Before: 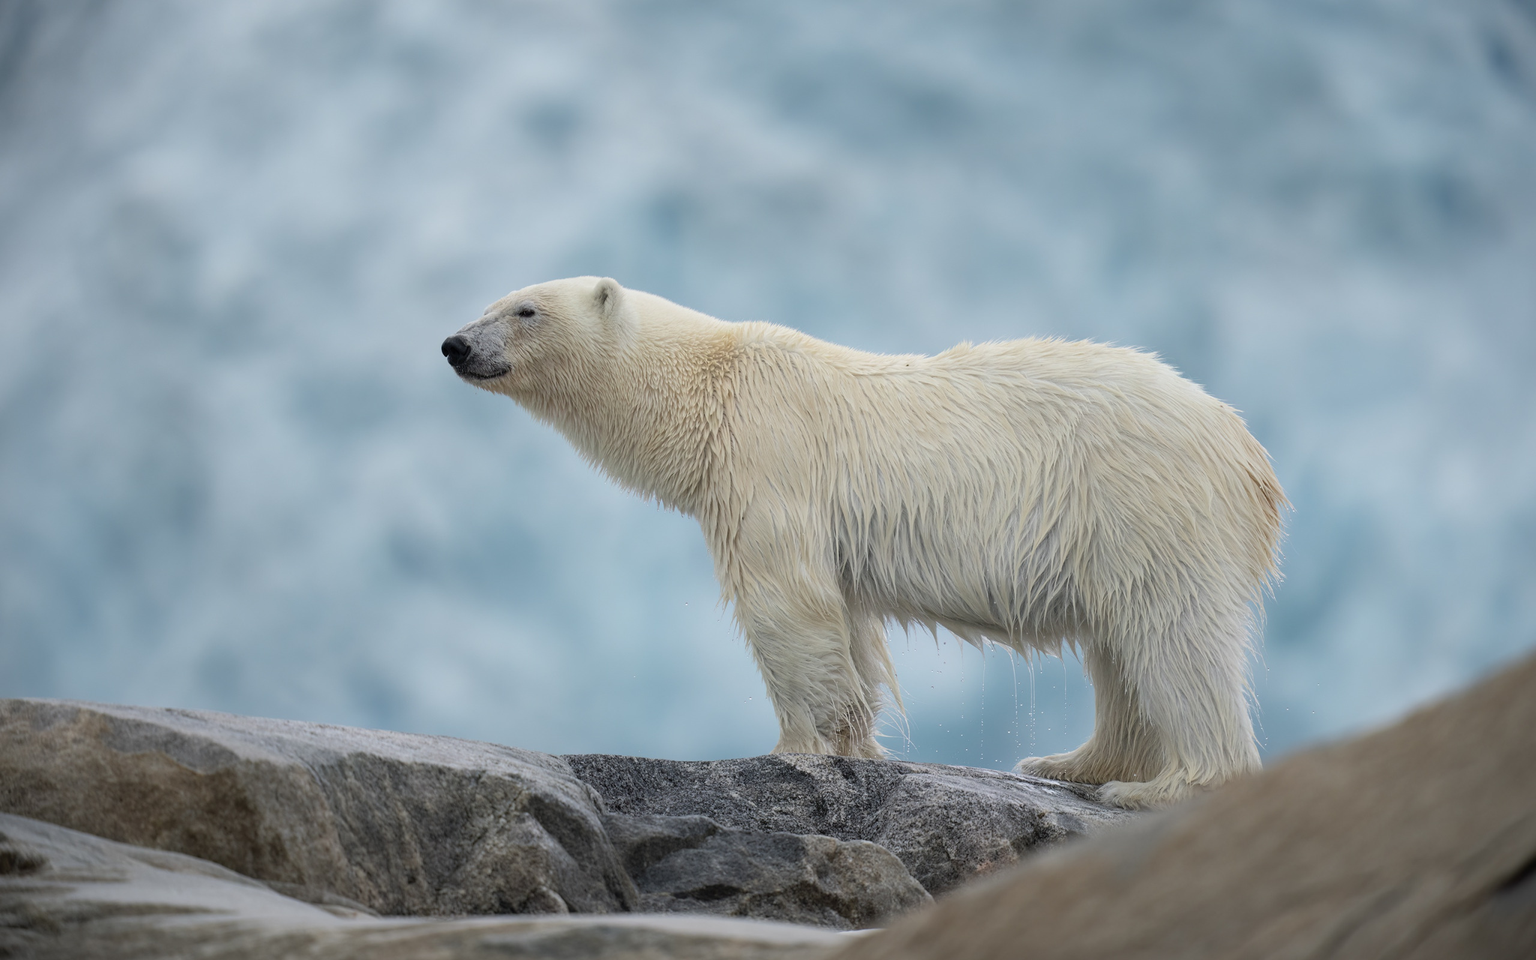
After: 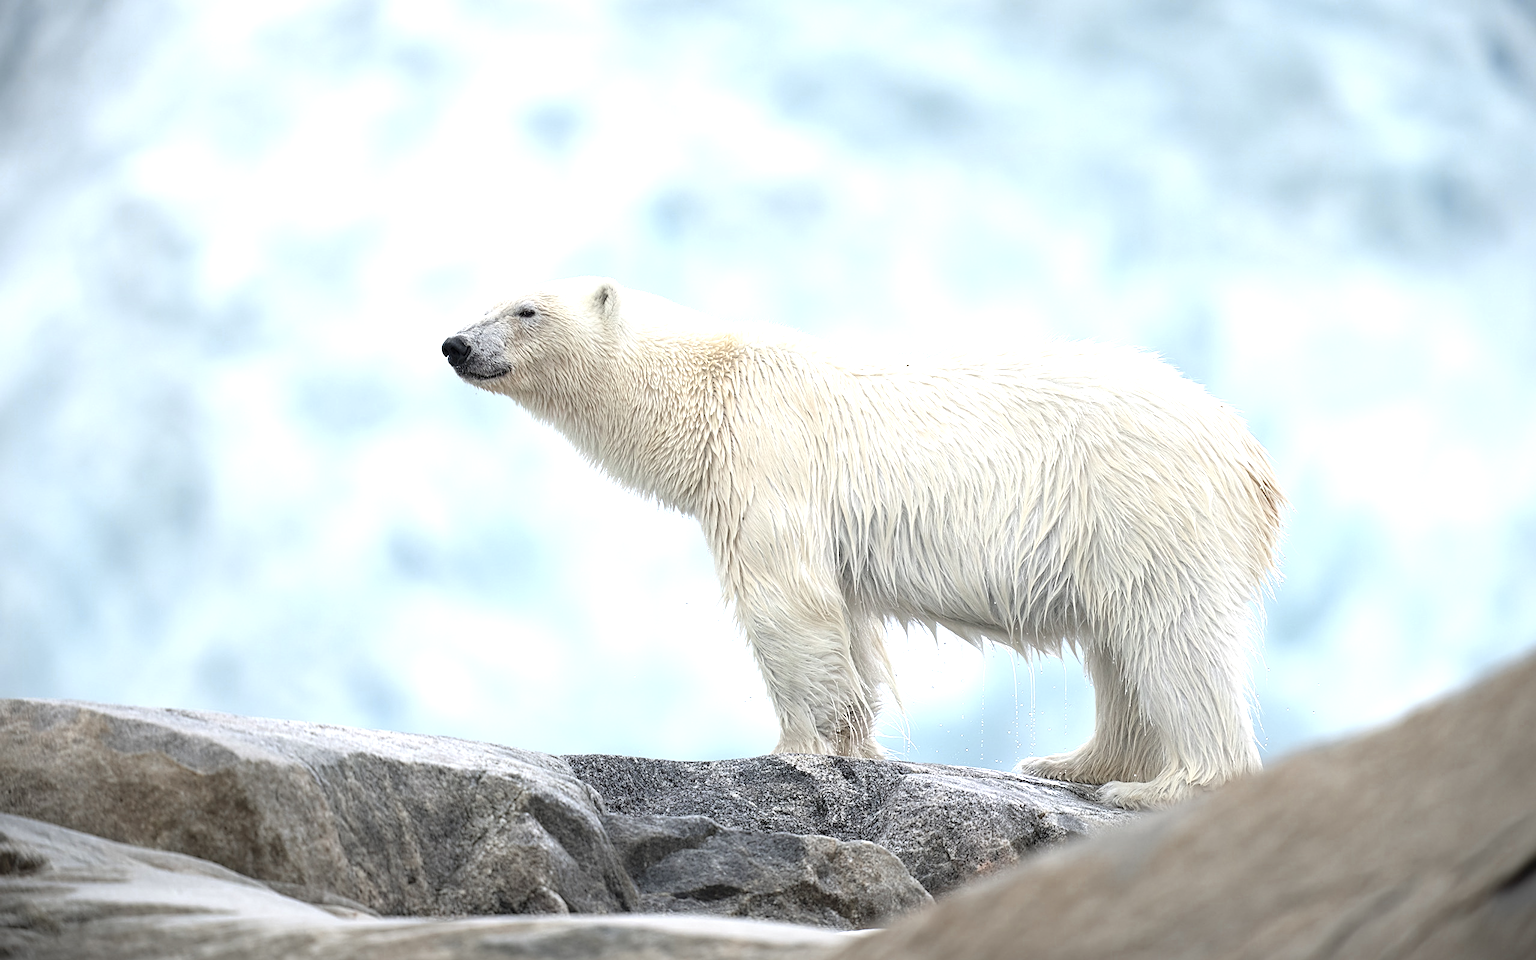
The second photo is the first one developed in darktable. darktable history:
exposure: black level correction 0, exposure 1.104 EV, compensate exposure bias true, compensate highlight preservation false
color zones: curves: ch0 [(0, 0.5) (0.125, 0.4) (0.25, 0.5) (0.375, 0.4) (0.5, 0.4) (0.625, 0.6) (0.75, 0.6) (0.875, 0.5)]; ch1 [(0, 0.35) (0.125, 0.45) (0.25, 0.35) (0.375, 0.35) (0.5, 0.35) (0.625, 0.35) (0.75, 0.45) (0.875, 0.35)]; ch2 [(0, 0.6) (0.125, 0.5) (0.25, 0.5) (0.375, 0.6) (0.5, 0.6) (0.625, 0.5) (0.75, 0.5) (0.875, 0.5)]
sharpen: on, module defaults
